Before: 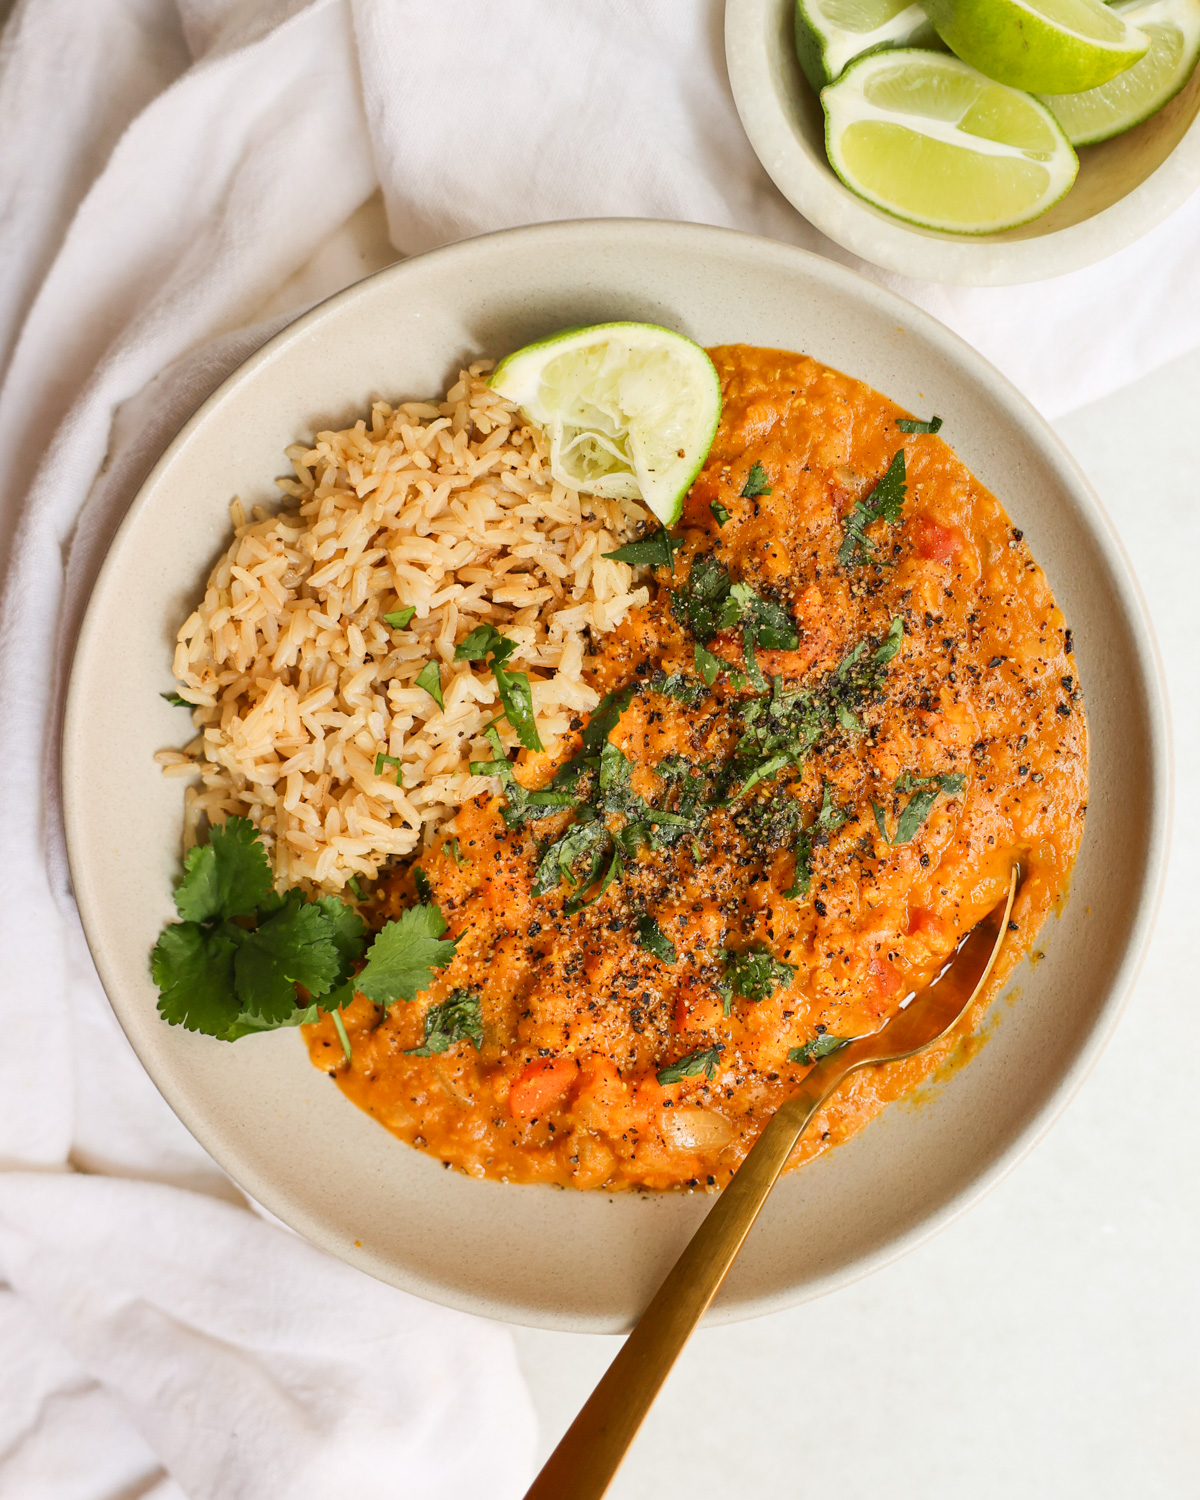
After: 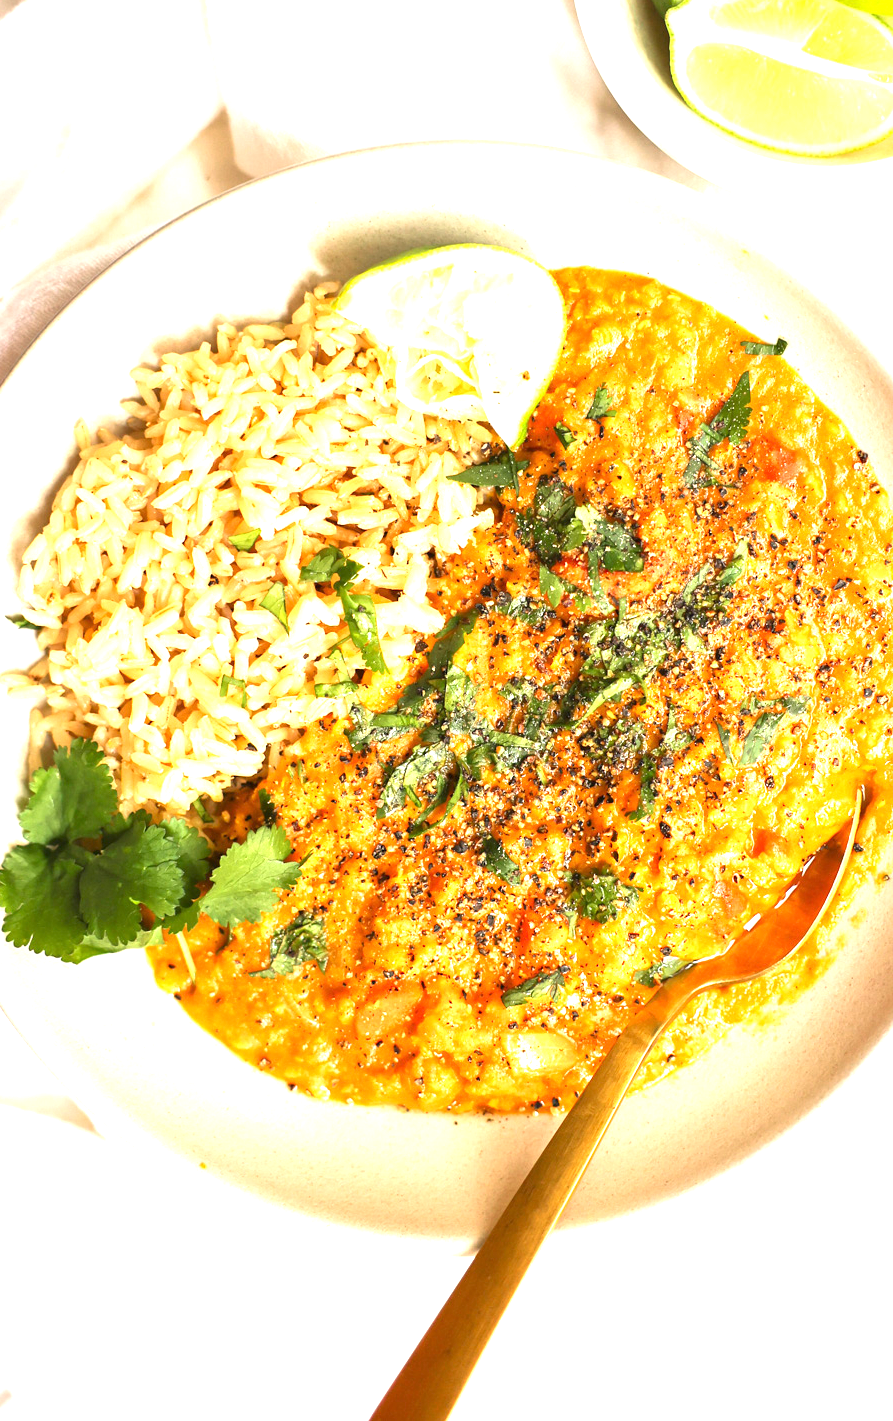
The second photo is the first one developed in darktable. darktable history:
exposure: exposure 1.521 EV, compensate highlight preservation false
crop and rotate: left 12.945%, top 5.248%, right 12.628%
